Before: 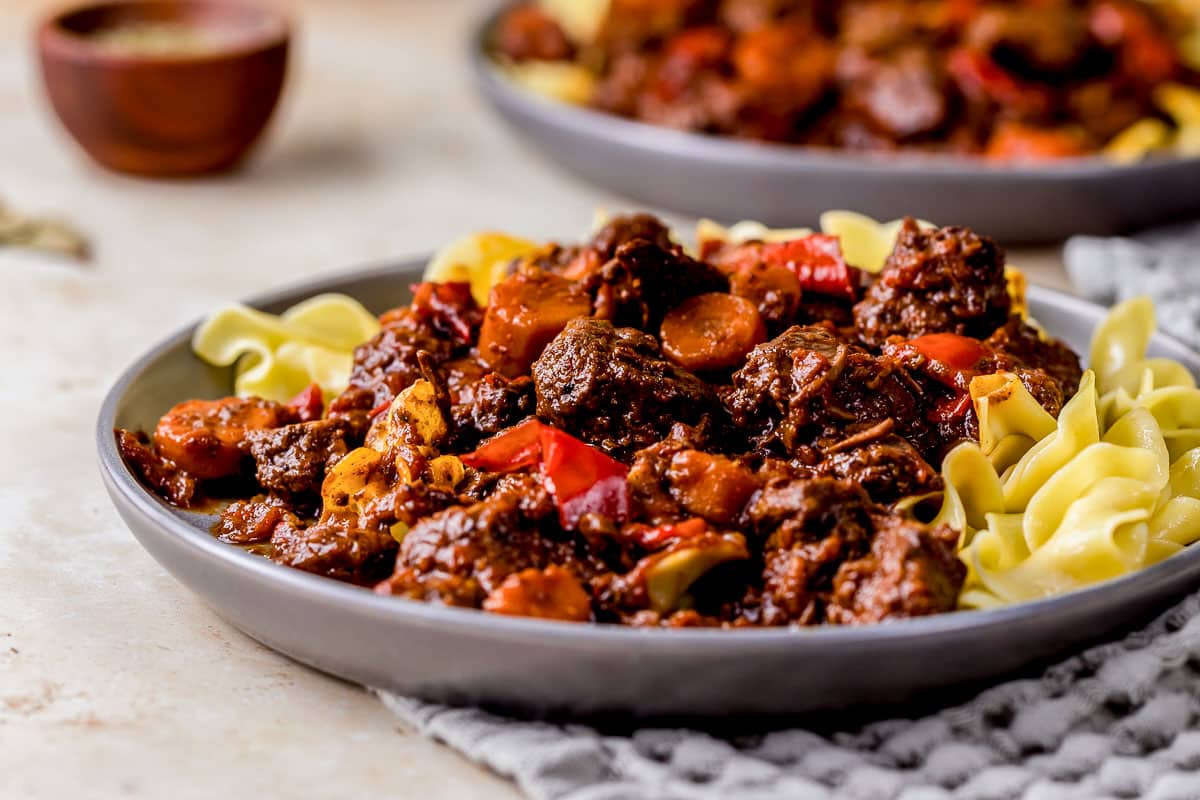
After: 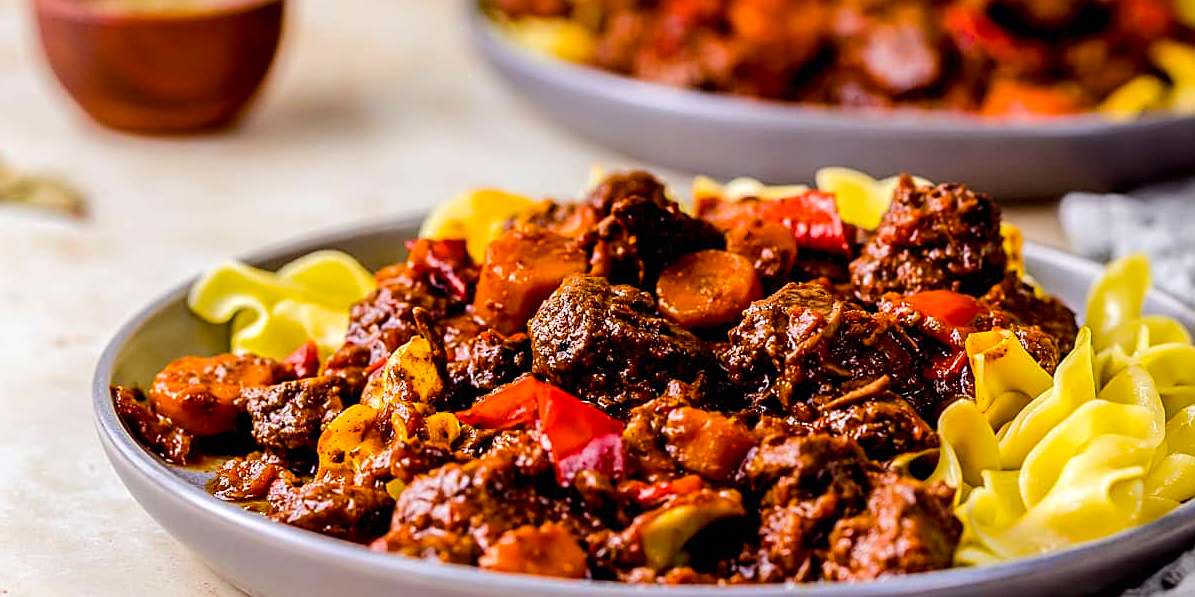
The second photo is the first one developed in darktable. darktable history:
exposure: exposure 0.131 EV, compensate highlight preservation false
color balance rgb: perceptual saturation grading › global saturation 25%, perceptual brilliance grading › mid-tones 10%, perceptual brilliance grading › shadows 15%, global vibrance 20%
sharpen: on, module defaults
crop: left 0.387%, top 5.469%, bottom 19.809%
